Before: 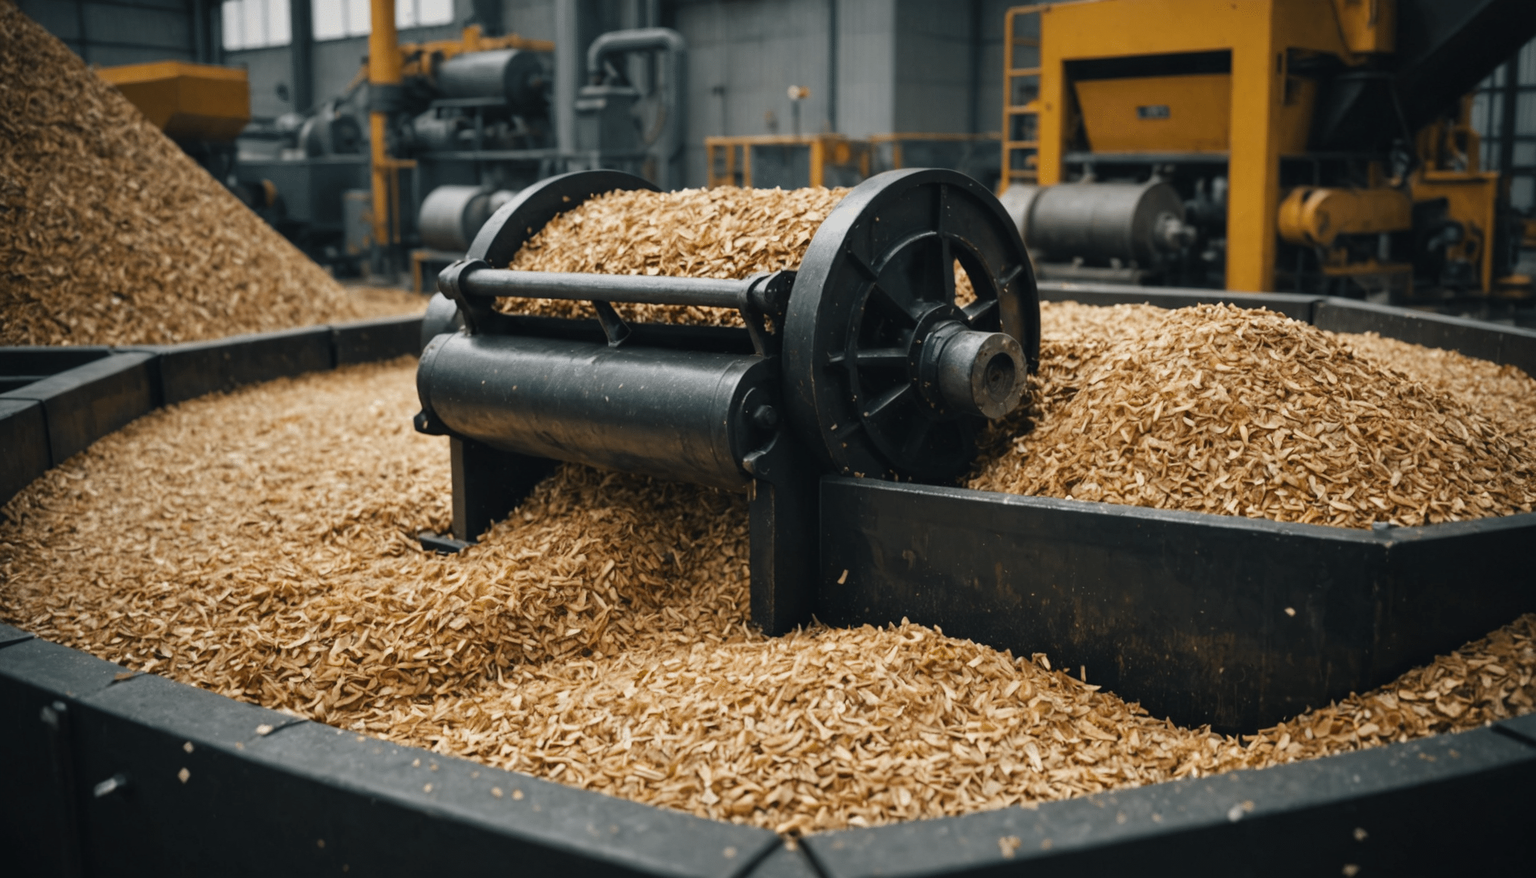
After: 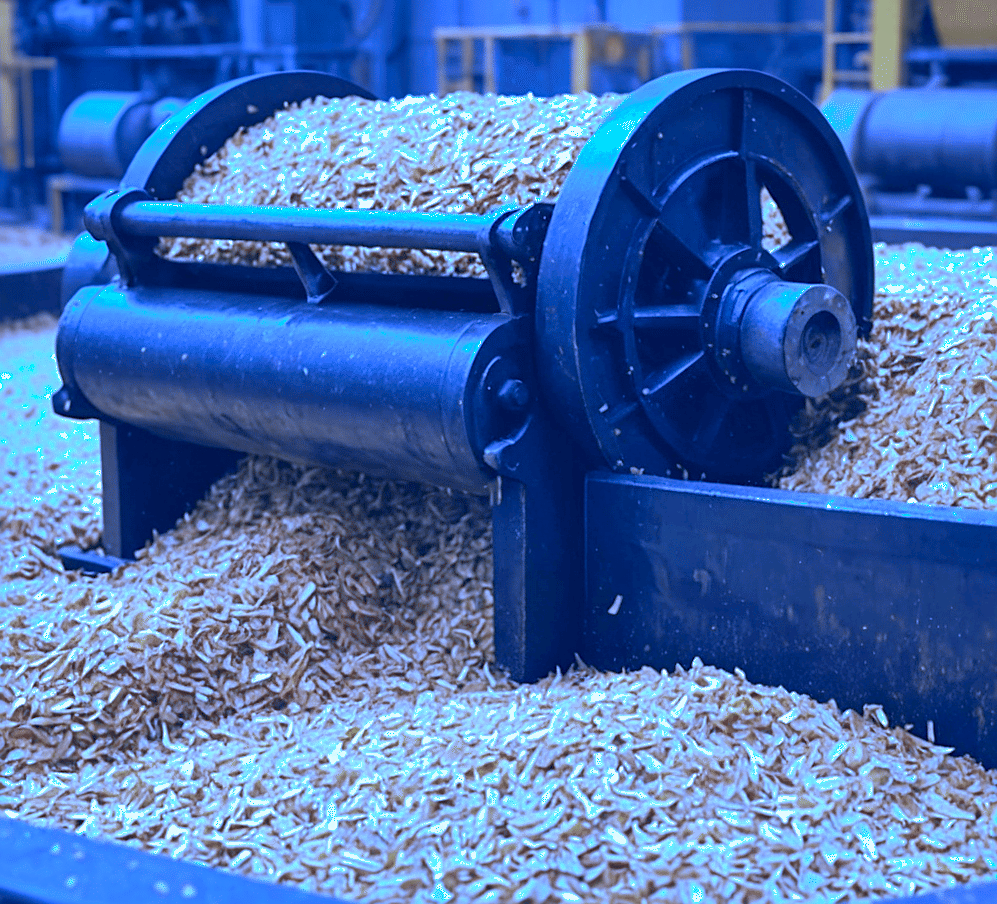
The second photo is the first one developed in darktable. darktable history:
crop and rotate: angle 0.02°, left 24.353%, top 13.219%, right 26.156%, bottom 8.224%
white balance: red 0.984, blue 1.059
exposure: black level correction 0, exposure 0.7 EV, compensate exposure bias true, compensate highlight preservation false
sharpen: on, module defaults
color calibration: output R [0.948, 0.091, -0.04, 0], output G [-0.3, 1.384, -0.085, 0], output B [-0.108, 0.061, 1.08, 0], illuminant as shot in camera, x 0.484, y 0.43, temperature 2405.29 K
shadows and highlights: on, module defaults
